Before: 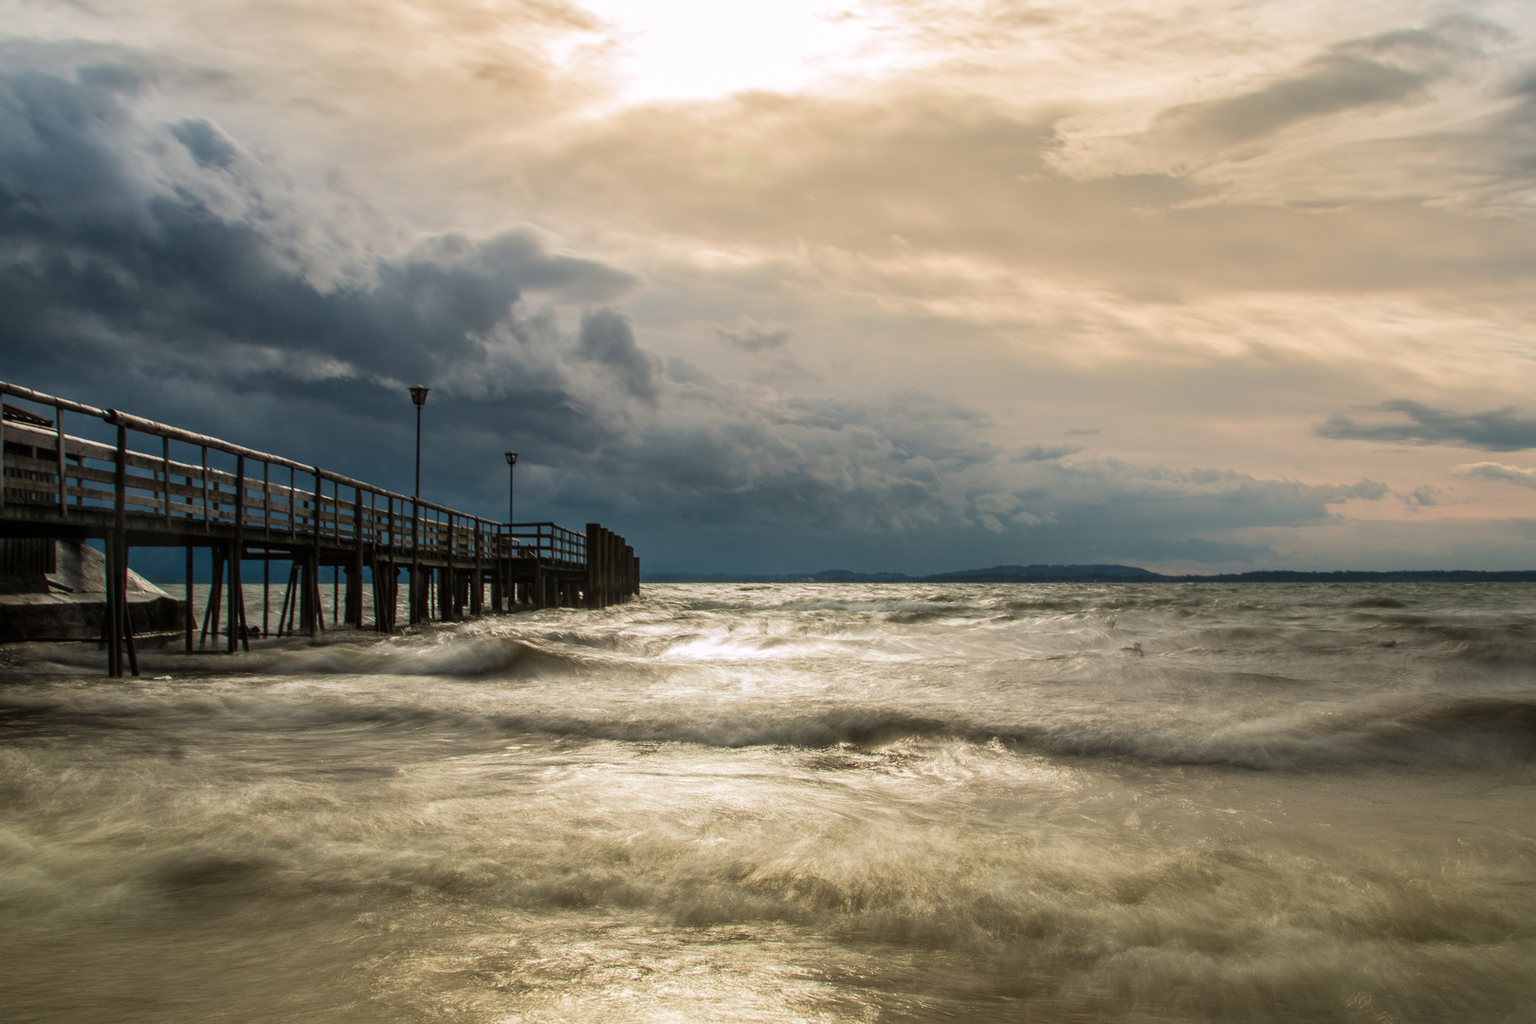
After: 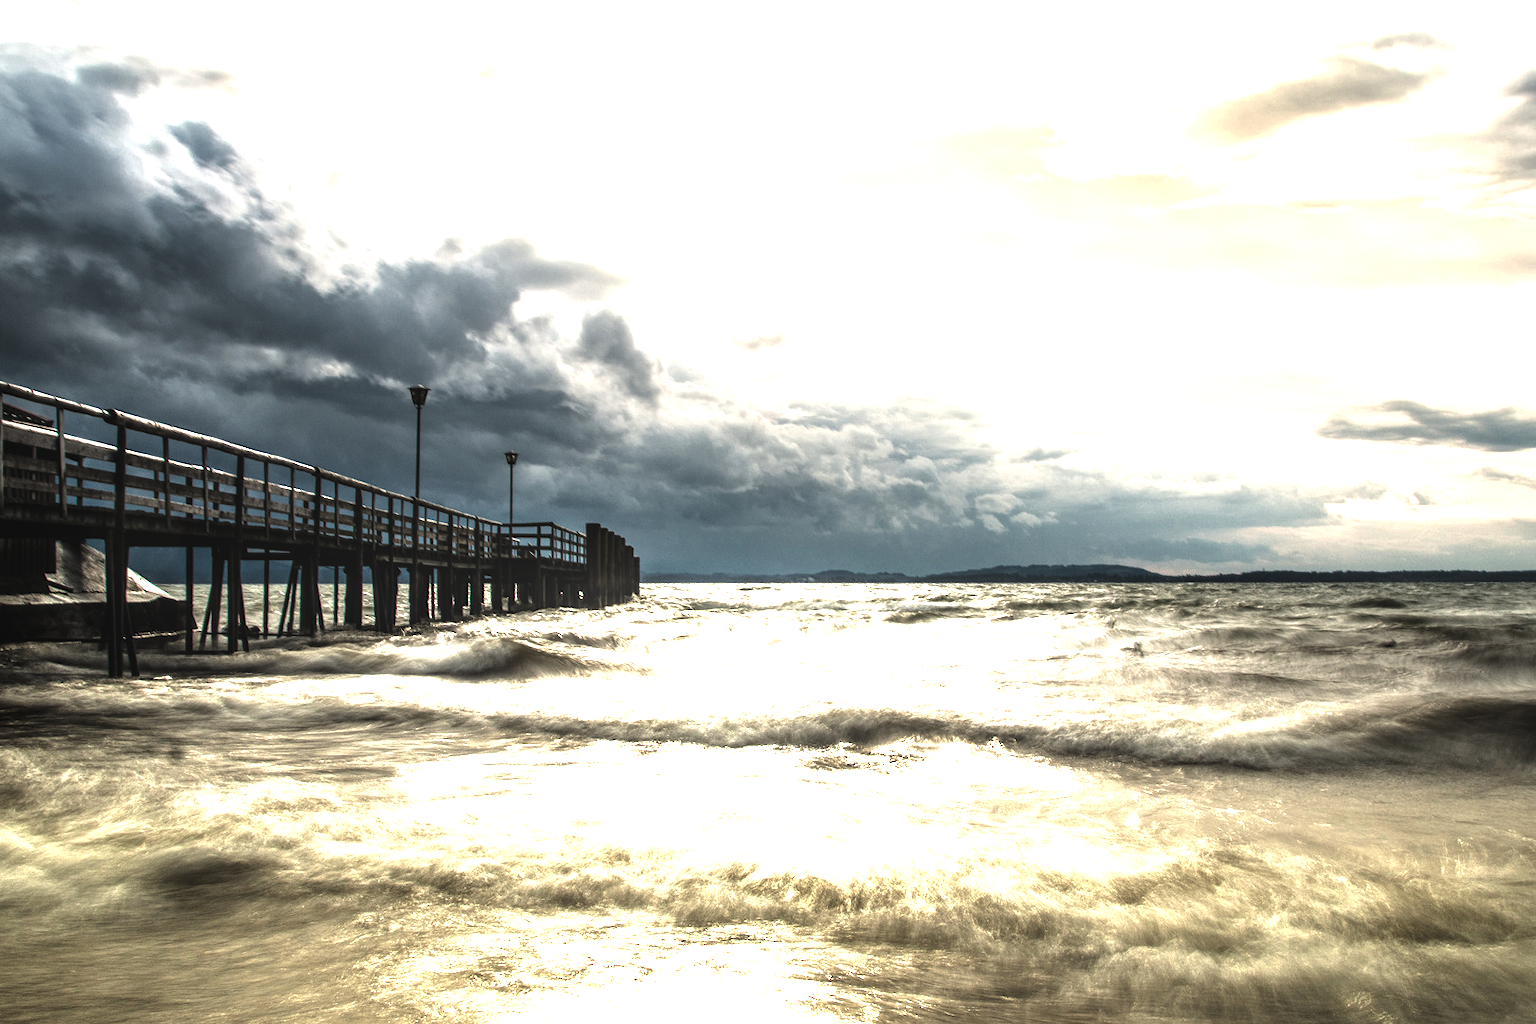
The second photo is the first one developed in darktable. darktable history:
levels: levels [0, 0.618, 1]
local contrast: on, module defaults
graduated density: on, module defaults
tone equalizer: -8 EV -0.417 EV, -7 EV -0.389 EV, -6 EV -0.333 EV, -5 EV -0.222 EV, -3 EV 0.222 EV, -2 EV 0.333 EV, -1 EV 0.389 EV, +0 EV 0.417 EV, edges refinement/feathering 500, mask exposure compensation -1.57 EV, preserve details no
exposure: black level correction 0, exposure 1.55 EV, compensate exposure bias true, compensate highlight preservation false
